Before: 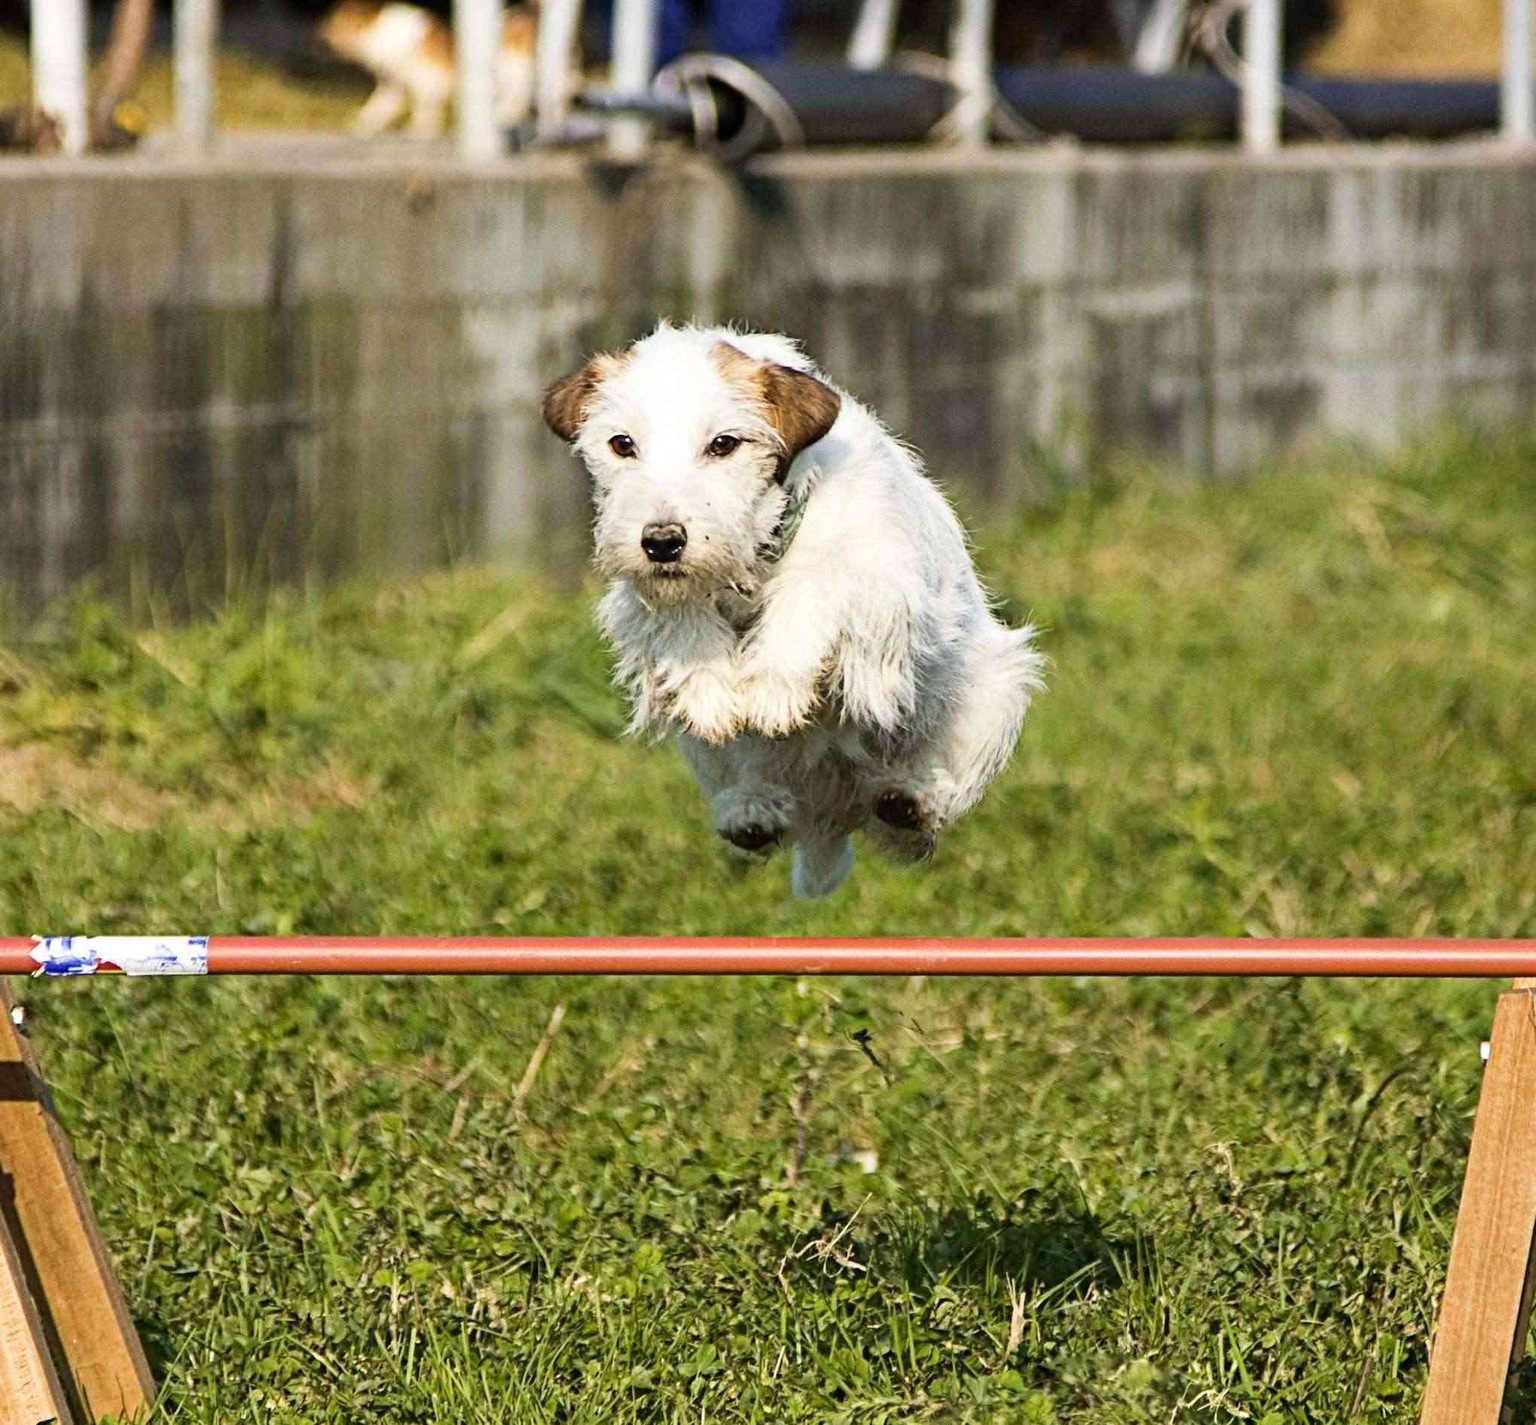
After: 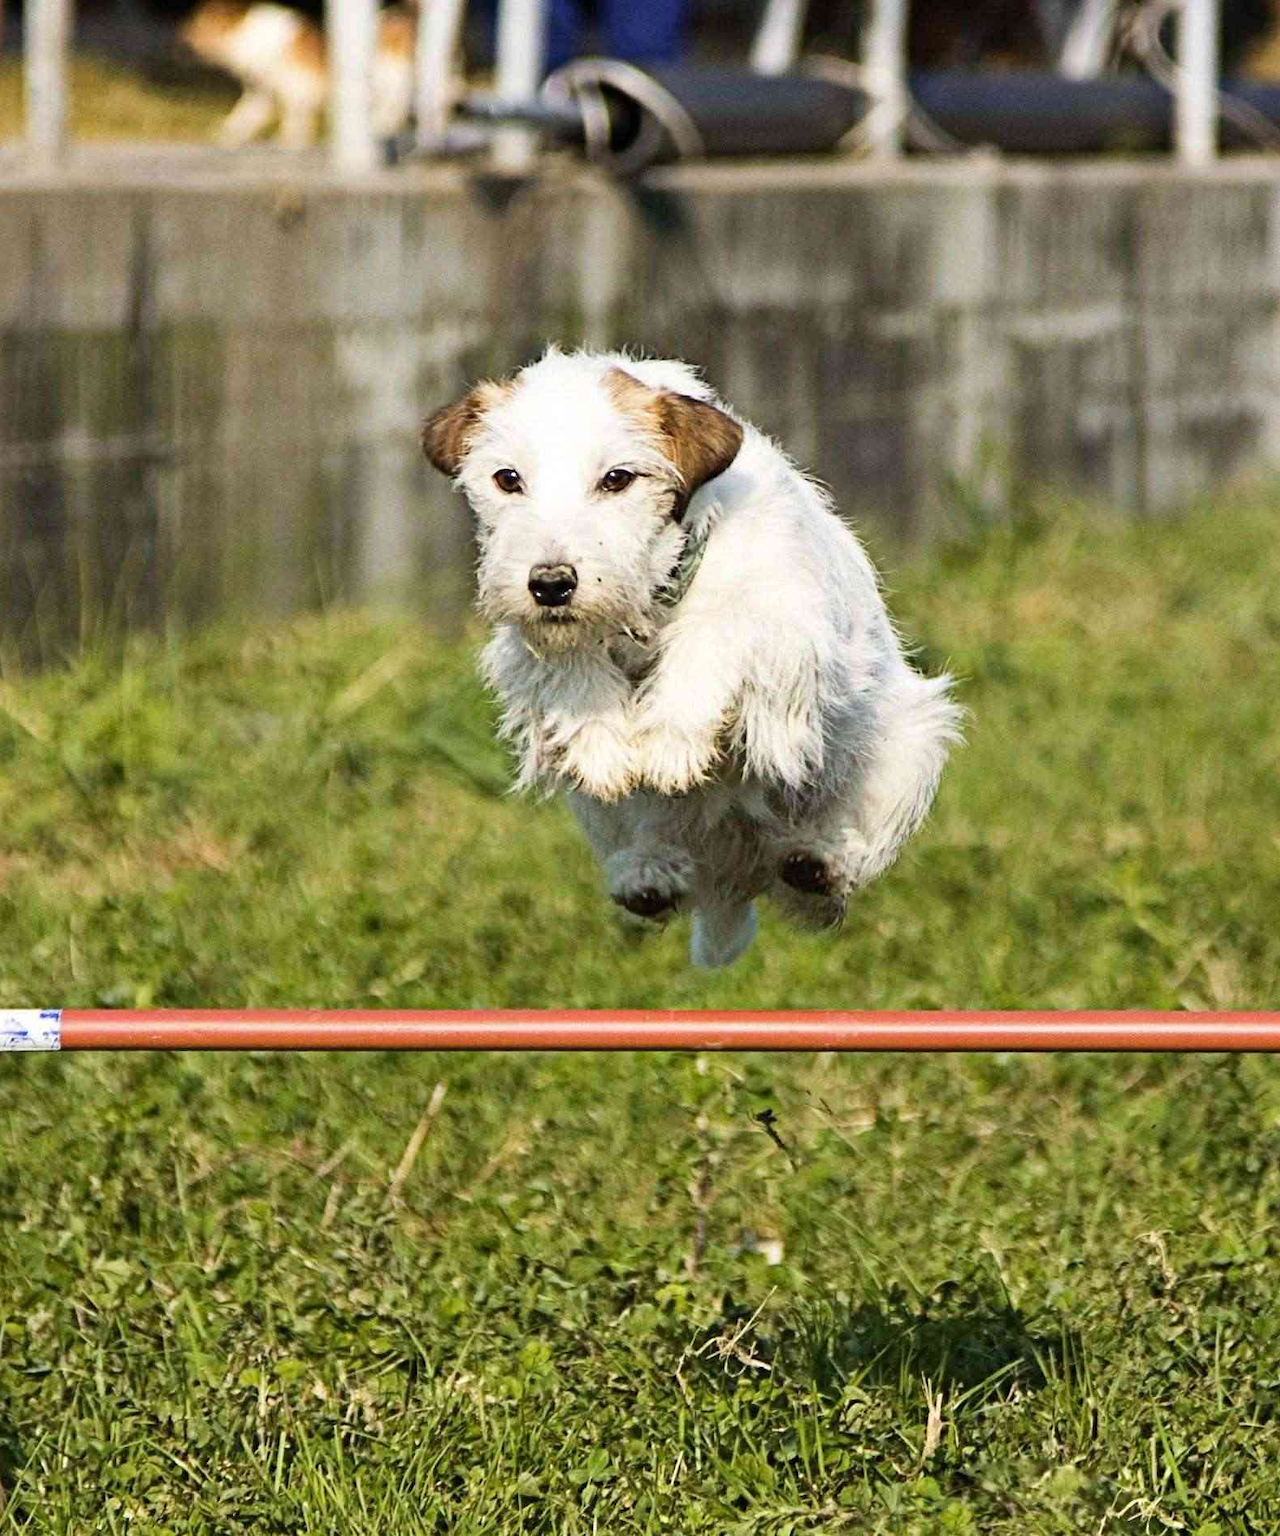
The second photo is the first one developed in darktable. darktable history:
crop: left 9.893%, right 12.764%
